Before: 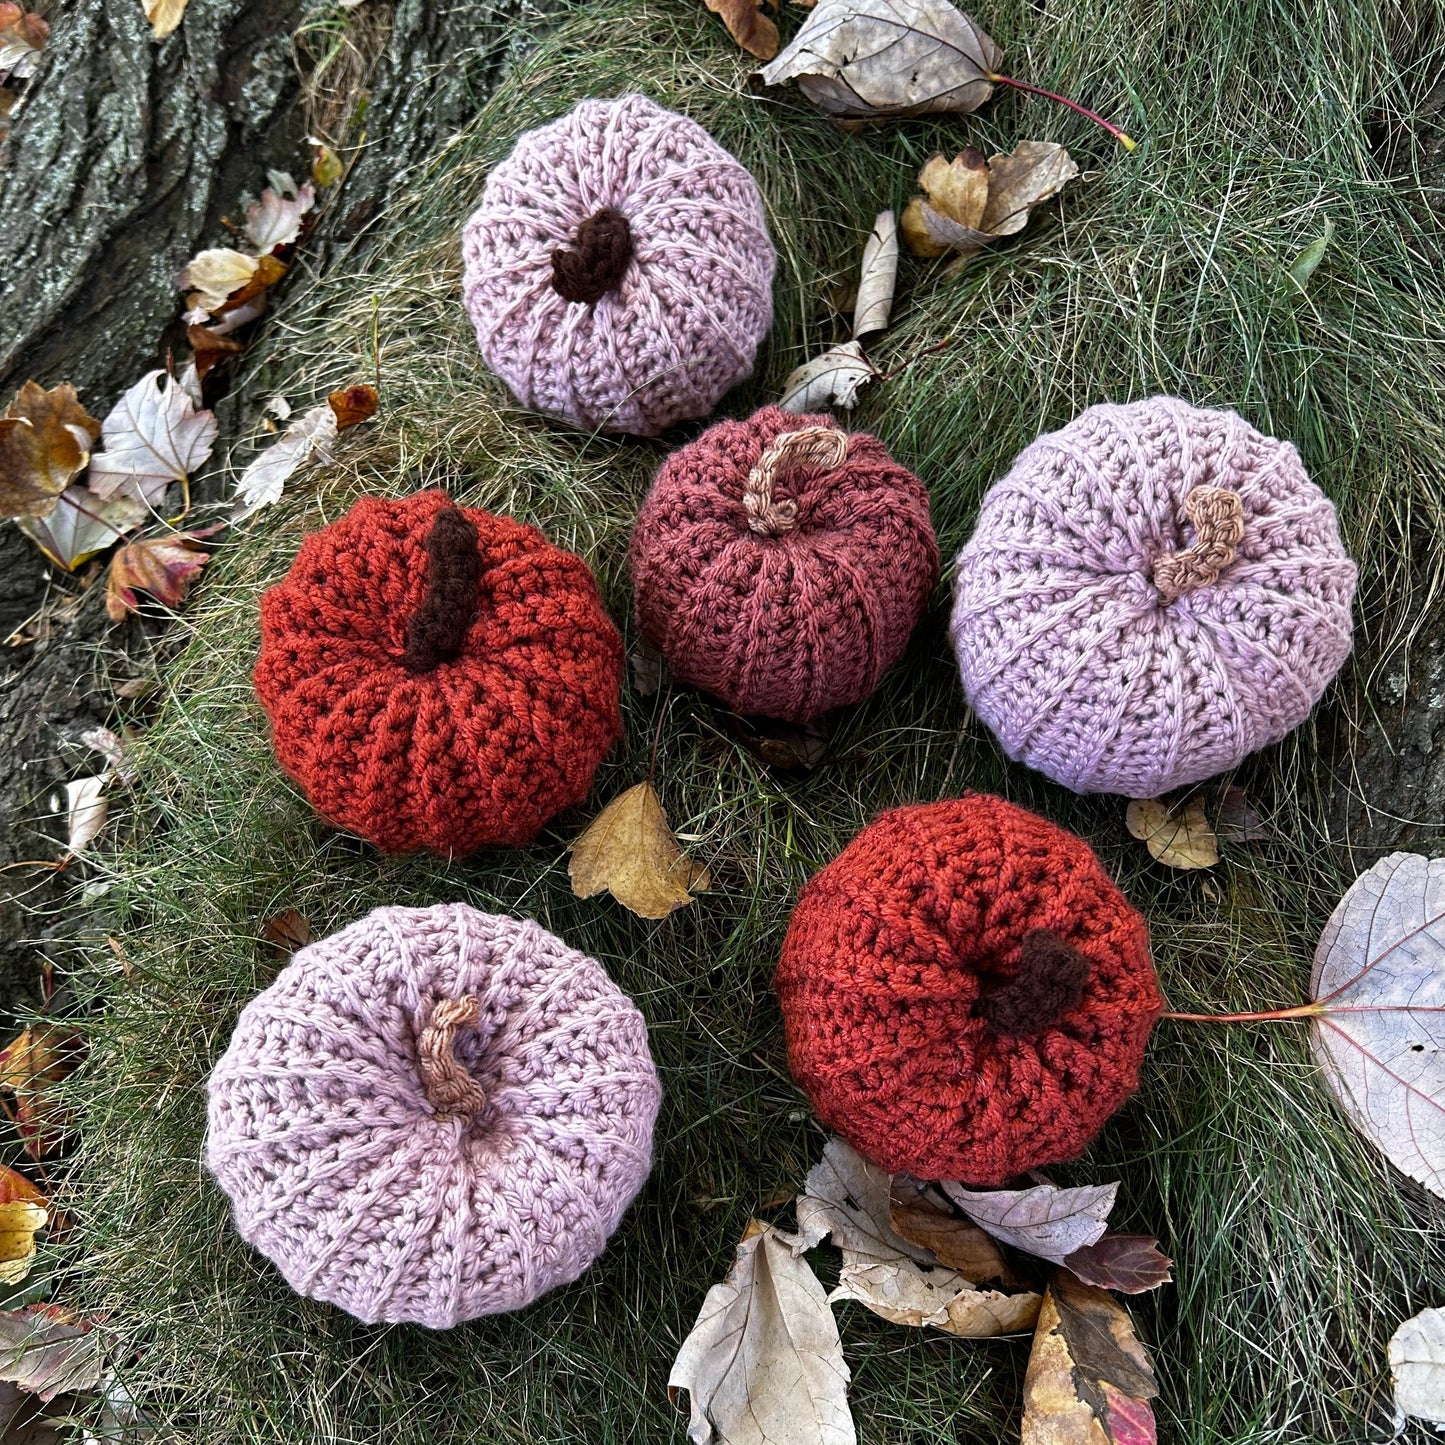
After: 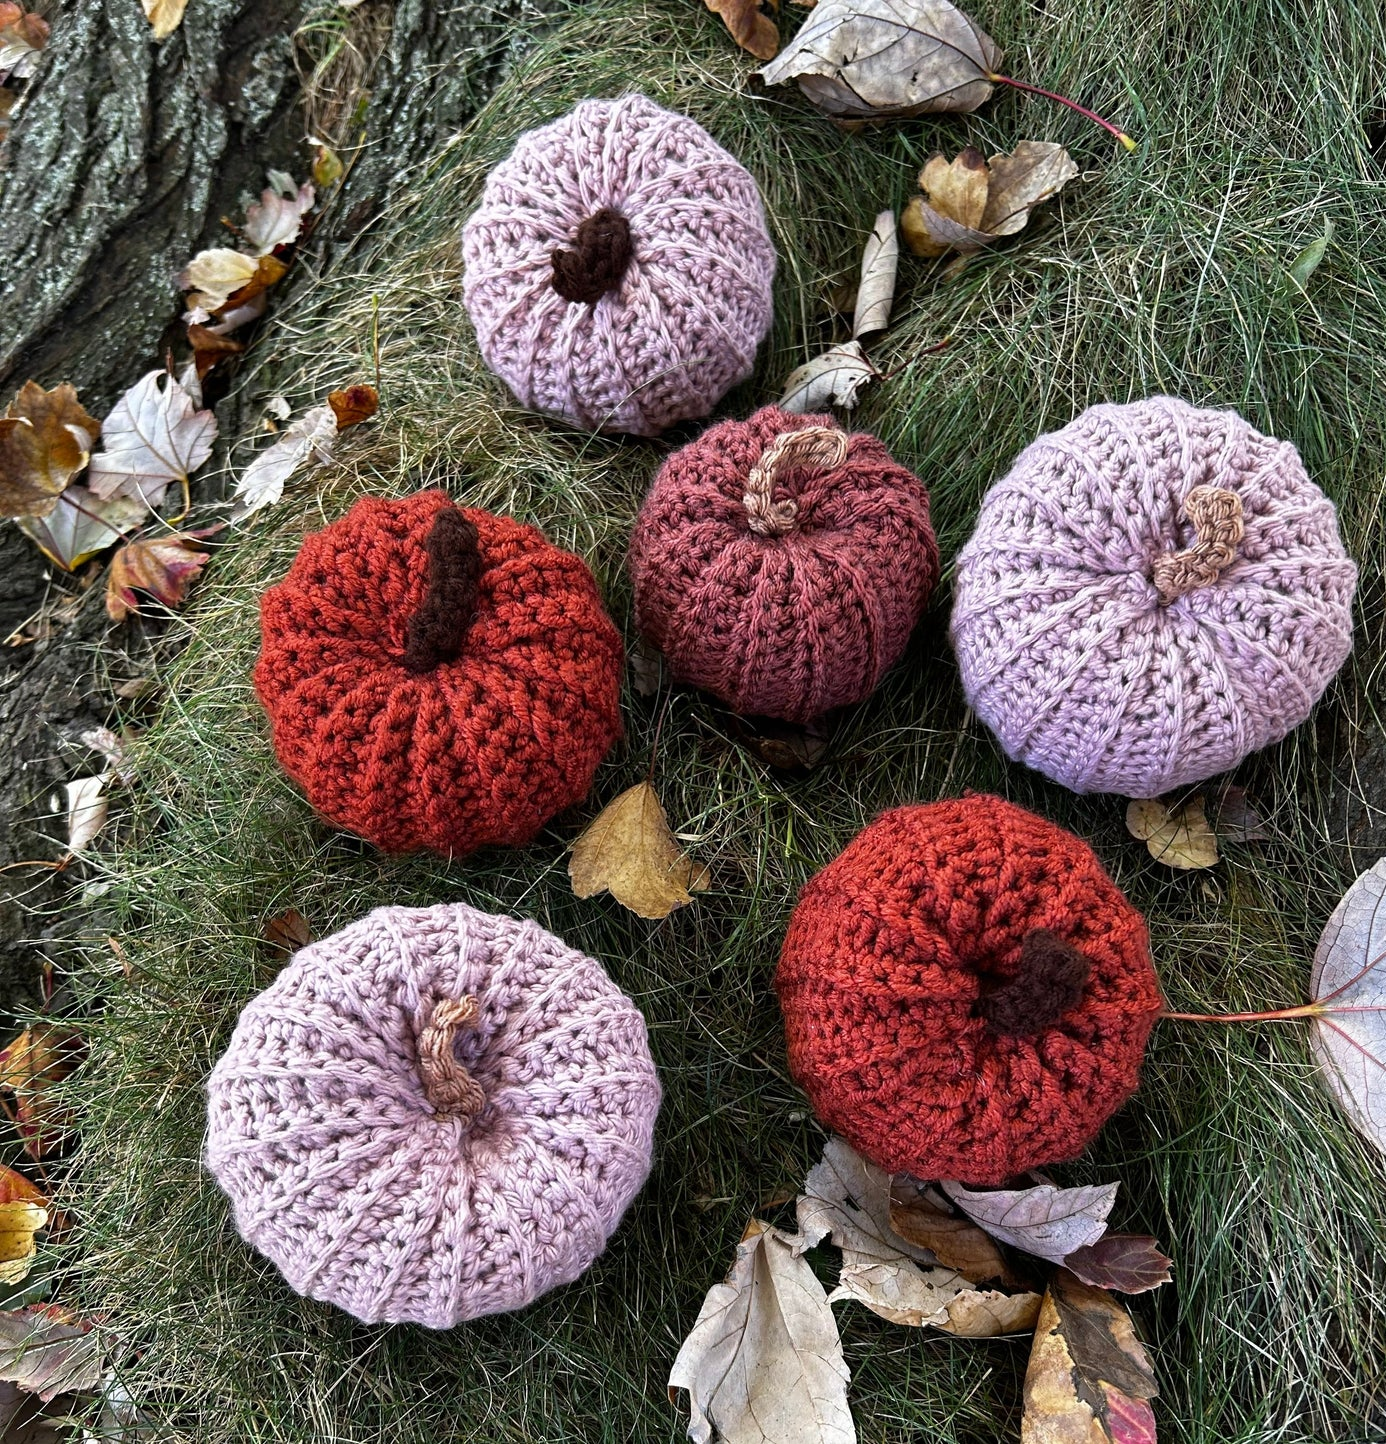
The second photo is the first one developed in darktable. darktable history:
crop: right 4.066%, bottom 0.019%
